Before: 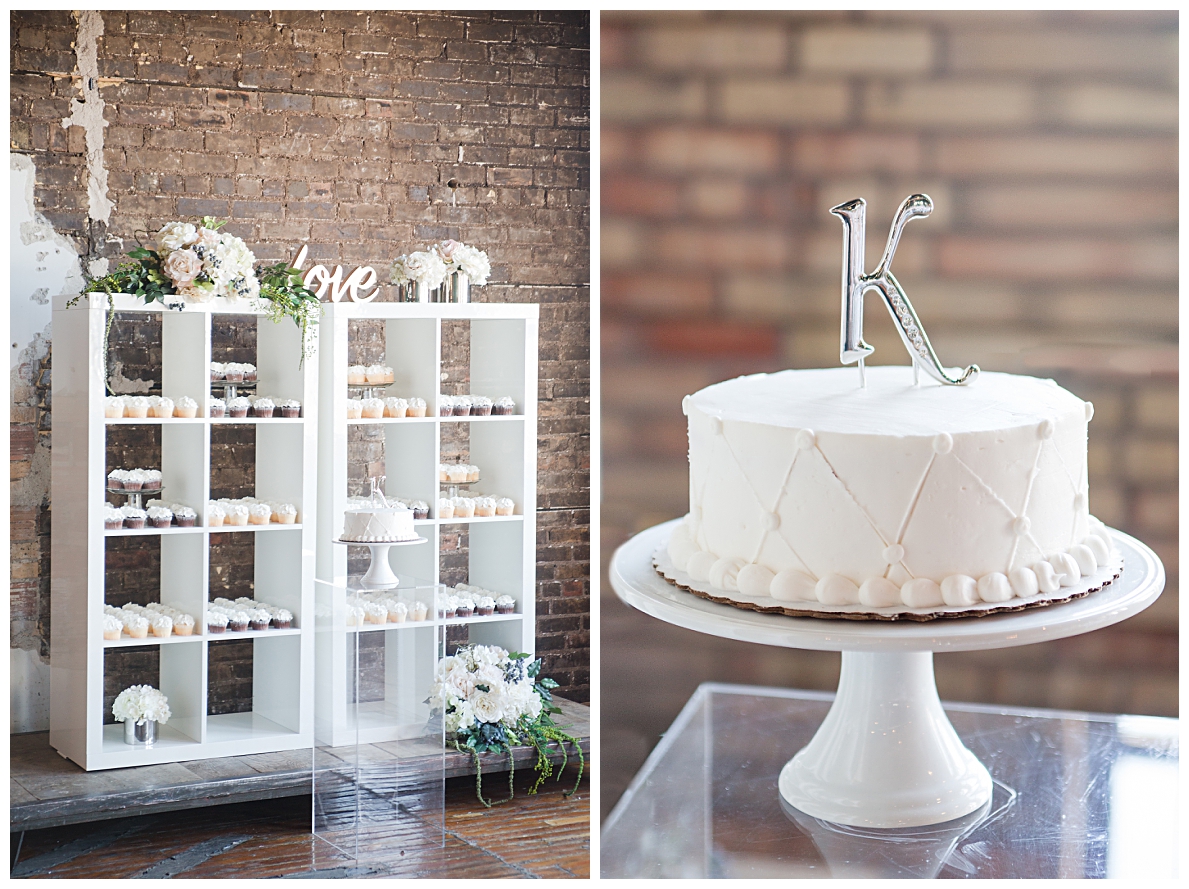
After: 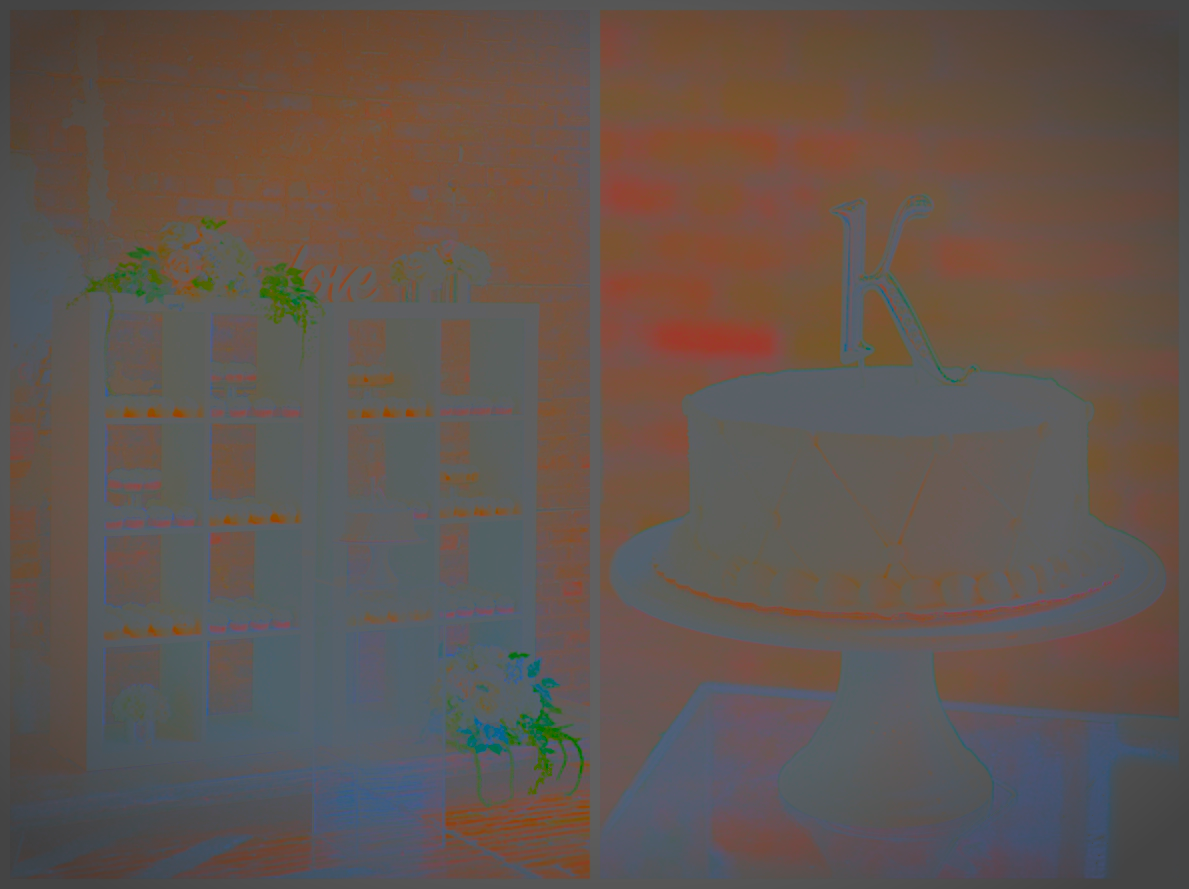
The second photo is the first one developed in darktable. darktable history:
vignetting: automatic ratio true
local contrast: mode bilateral grid, contrast 16, coarseness 37, detail 104%, midtone range 0.2
contrast brightness saturation: contrast -0.974, brightness -0.178, saturation 0.754
tone equalizer: on, module defaults
